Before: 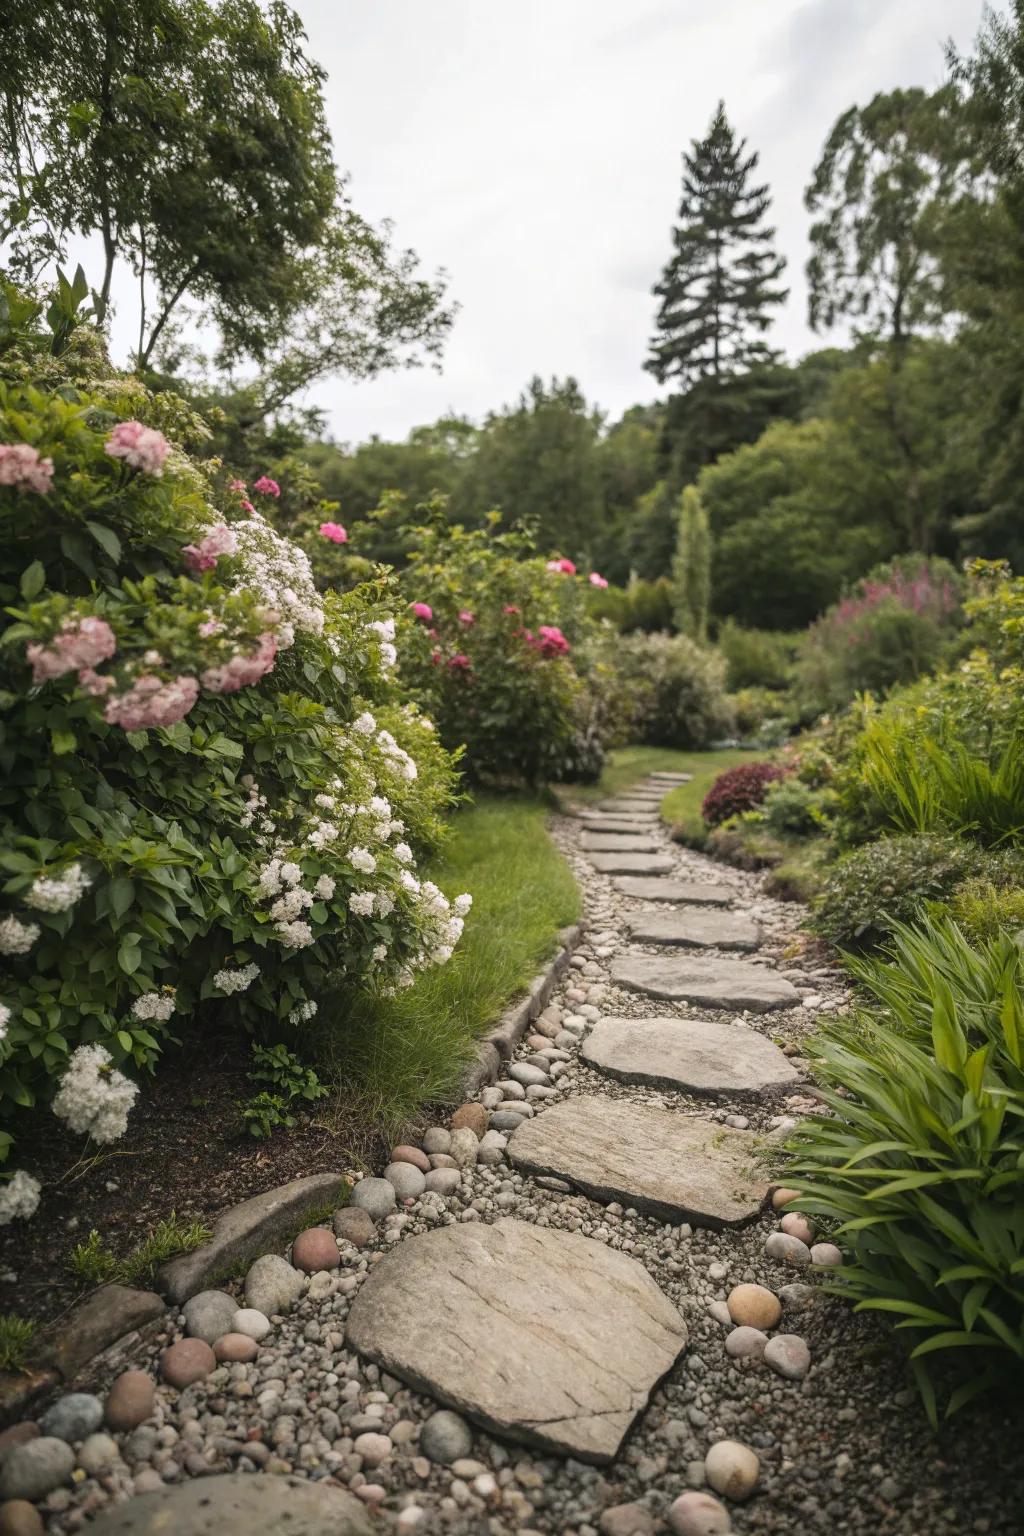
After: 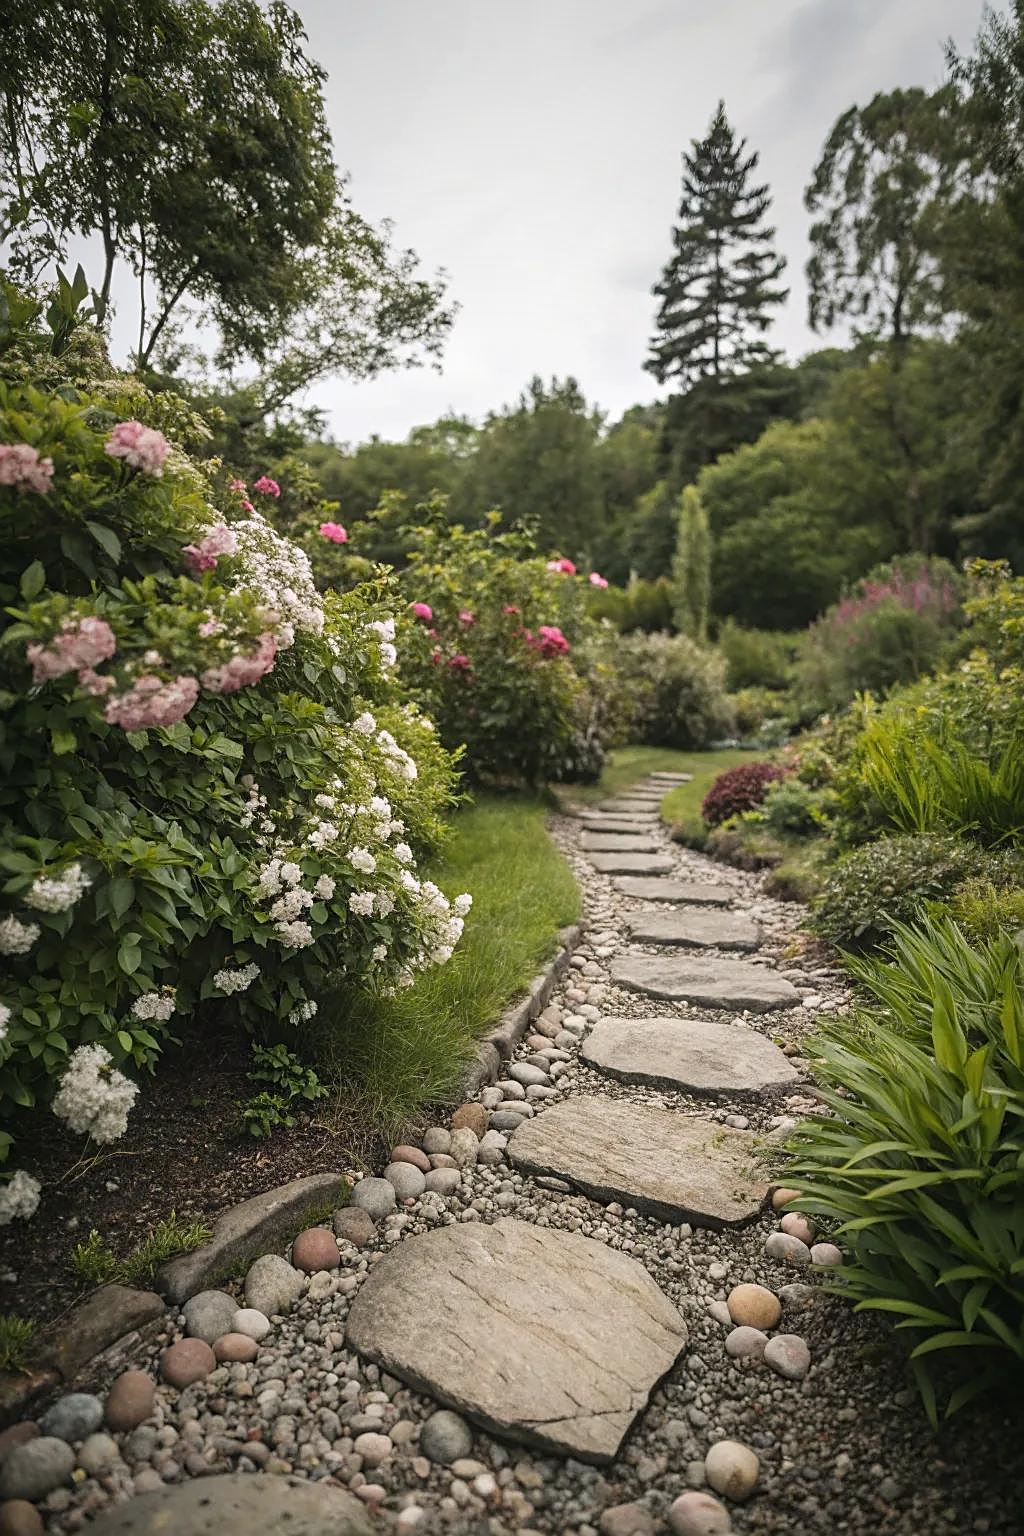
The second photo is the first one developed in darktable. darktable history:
sharpen: on, module defaults
vignetting: brightness -0.3, saturation -0.068, center (-0.03, 0.232), automatic ratio true
